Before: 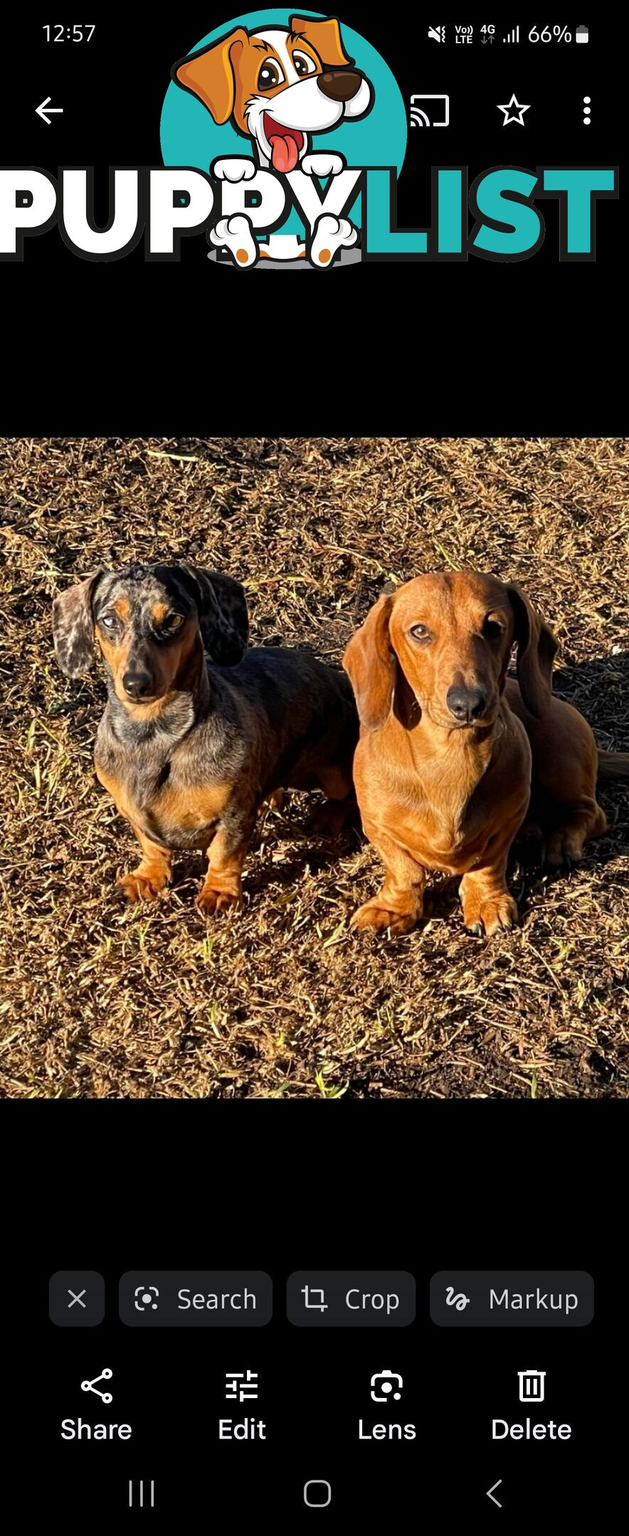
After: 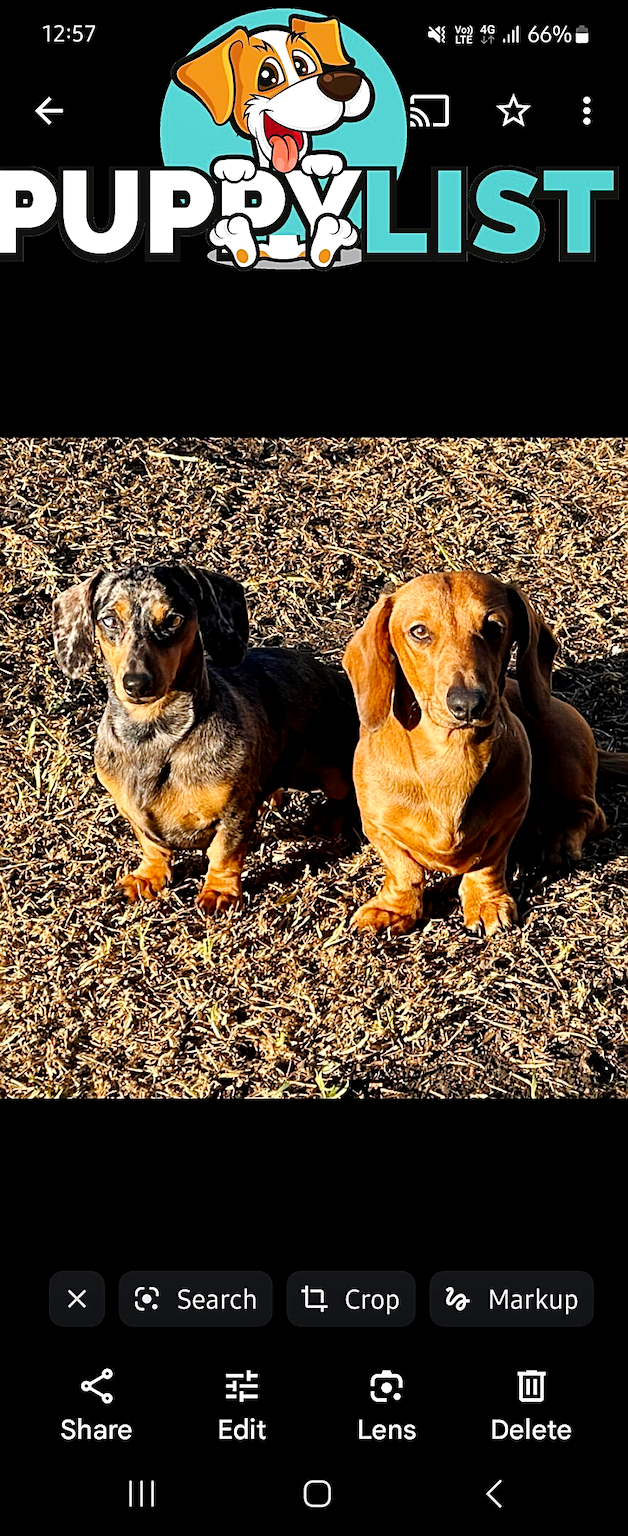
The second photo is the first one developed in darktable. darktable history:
exposure: black level correction 0, exposure 0.198 EV, compensate highlight preservation false
tone curve: curves: ch0 [(0.029, 0) (0.134, 0.063) (0.249, 0.198) (0.378, 0.365) (0.499, 0.529) (1, 1)], preserve colors none
local contrast: mode bilateral grid, contrast 21, coarseness 49, detail 119%, midtone range 0.2
sharpen: on, module defaults
shadows and highlights: shadows 1.72, highlights 39.02
